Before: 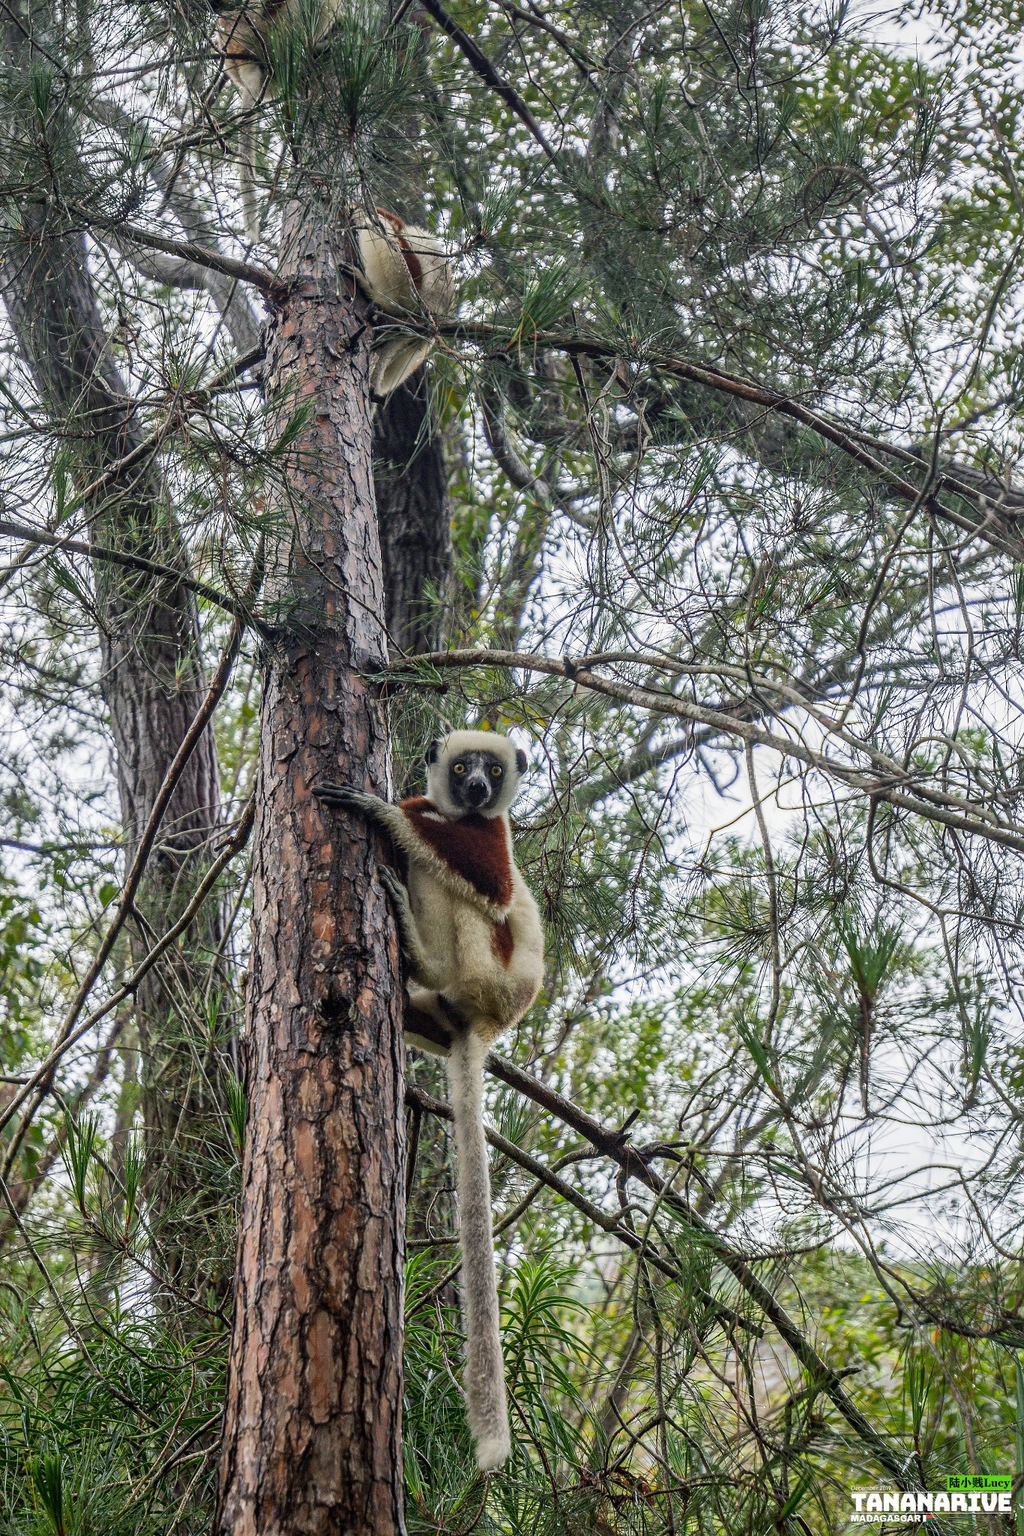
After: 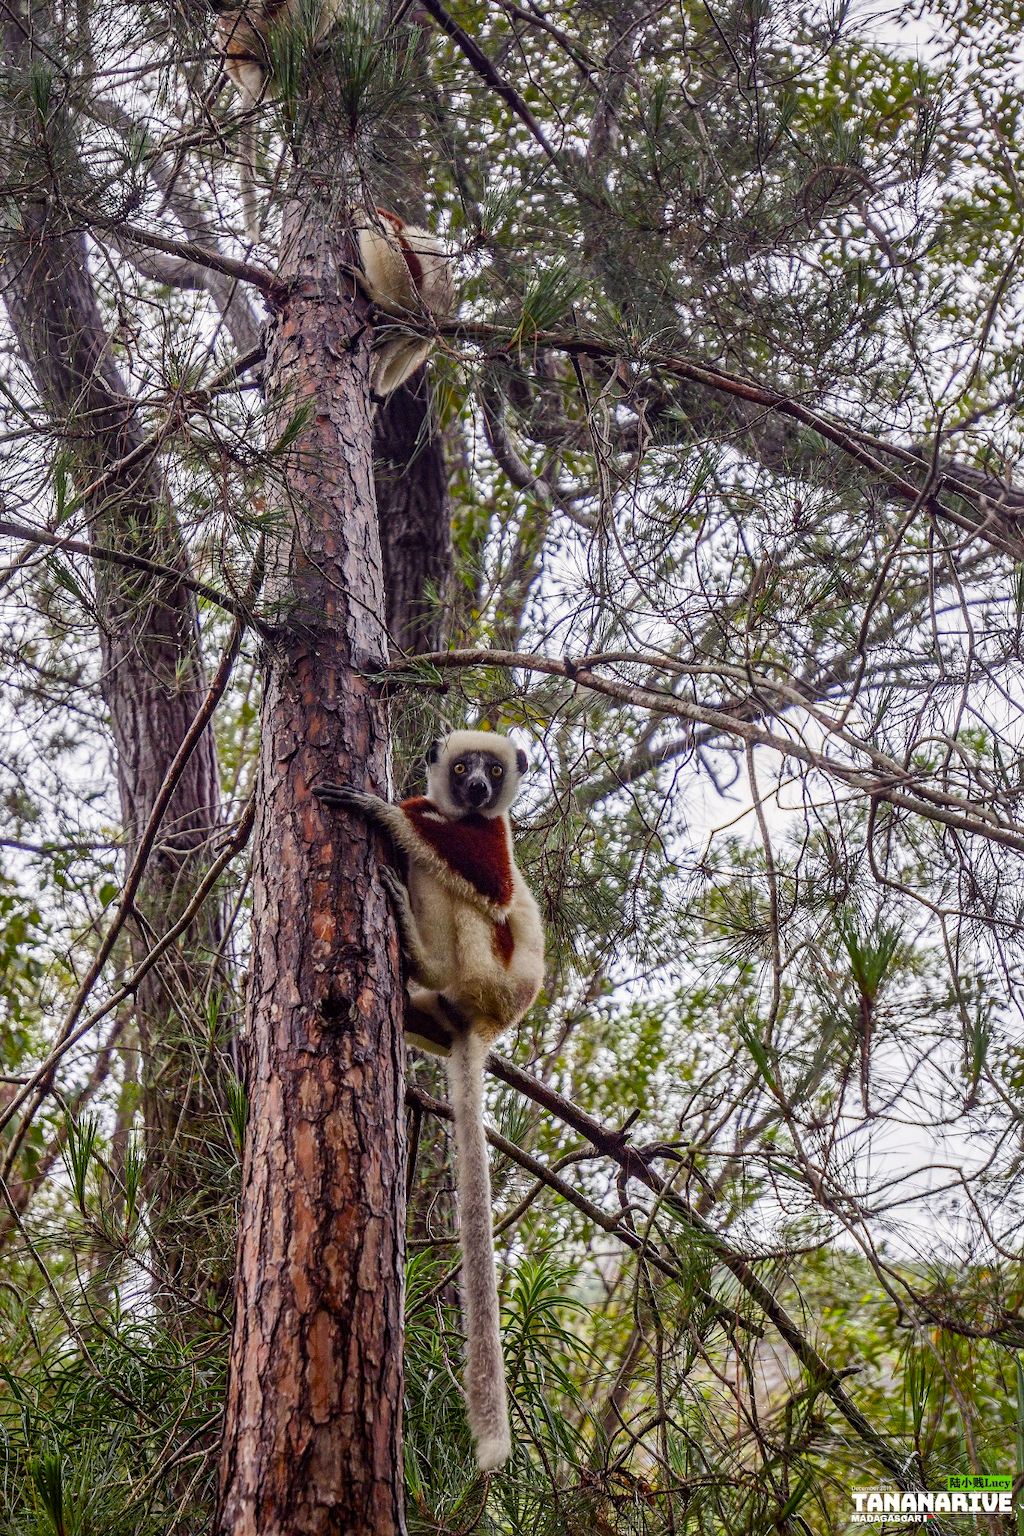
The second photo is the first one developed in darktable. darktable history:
color balance rgb: power › luminance -7.984%, power › chroma 1.347%, power › hue 330.47°, perceptual saturation grading › global saturation 20%, perceptual saturation grading › highlights -24.836%, perceptual saturation grading › shadows 50.363%
